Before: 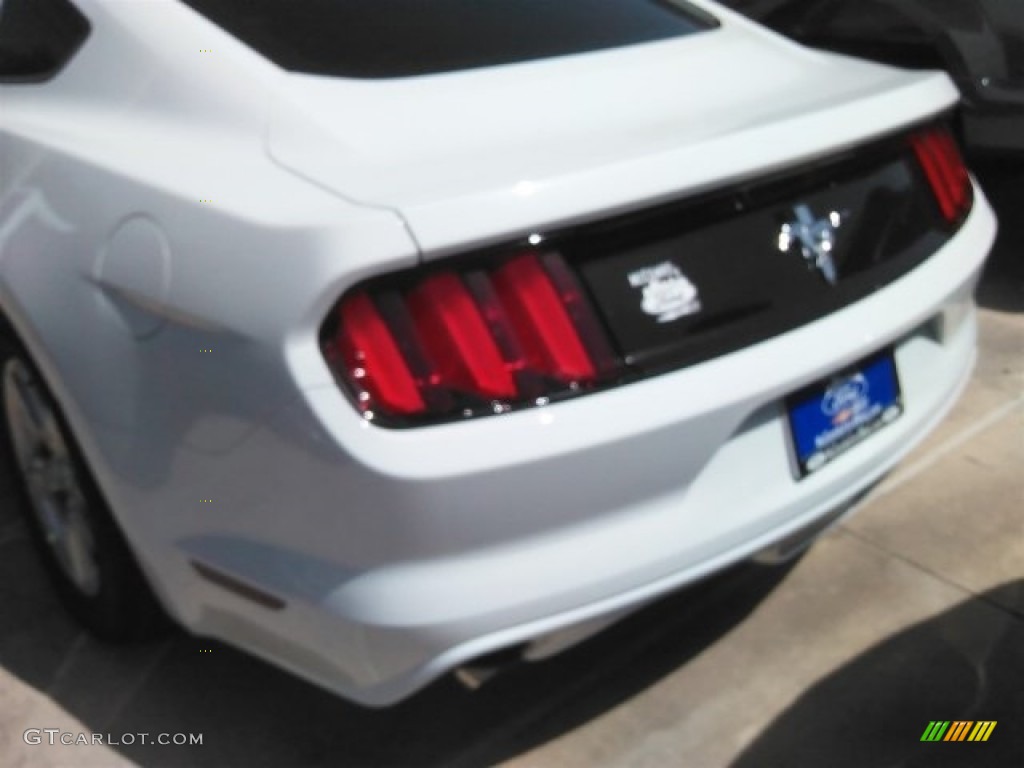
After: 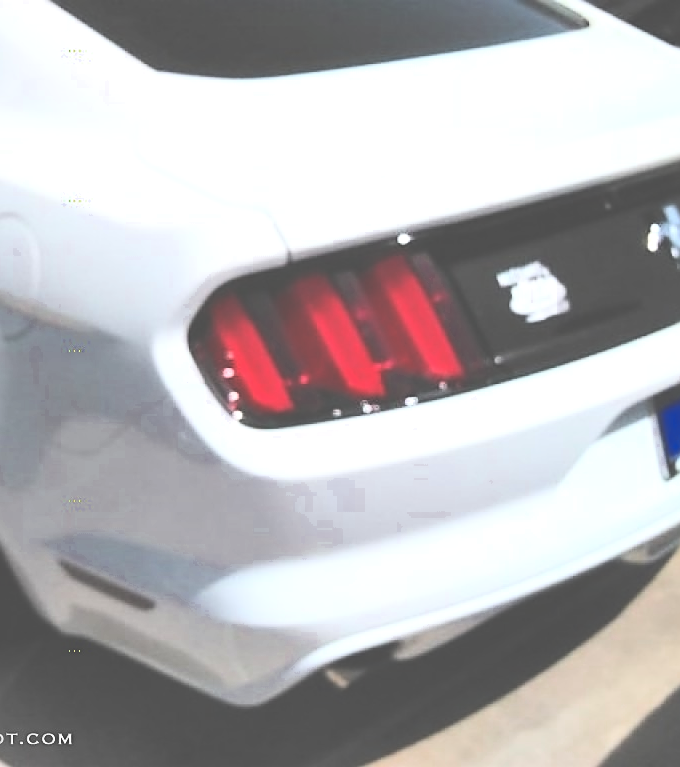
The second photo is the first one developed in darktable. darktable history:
sharpen: on, module defaults
crop and rotate: left 12.867%, right 20.662%
color zones: curves: ch0 [(0.27, 0.396) (0.563, 0.504) (0.75, 0.5) (0.787, 0.307)]
exposure: black level correction -0.072, exposure 0.501 EV, compensate highlight preservation false
contrast brightness saturation: contrast 0.405, brightness 0.099, saturation 0.21
